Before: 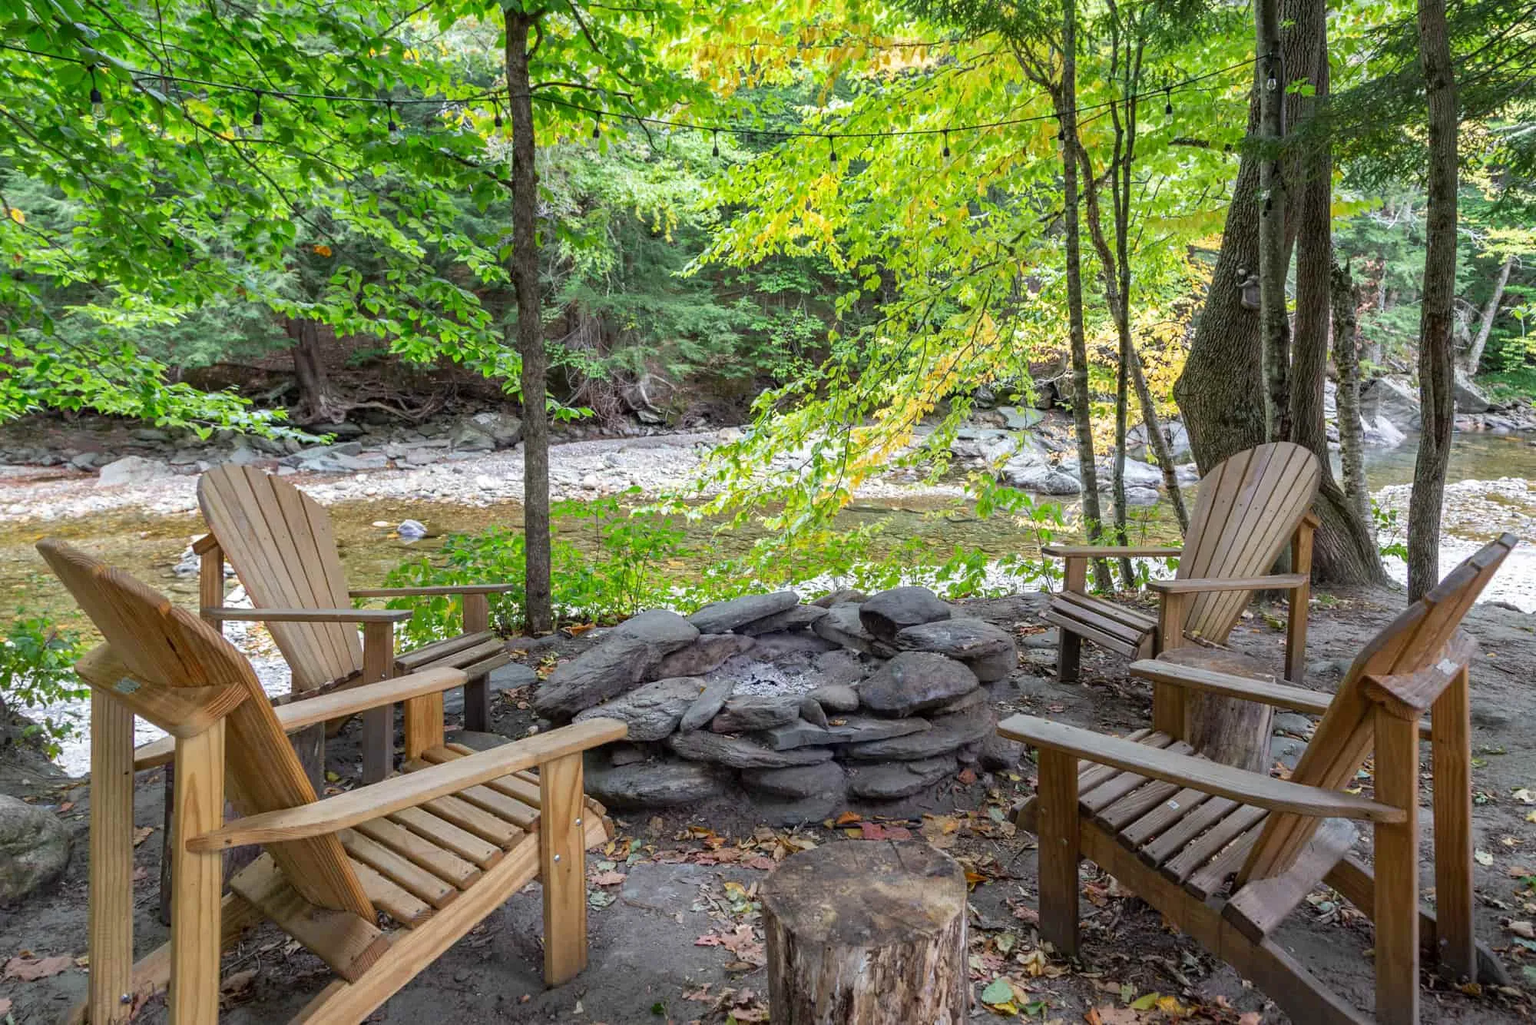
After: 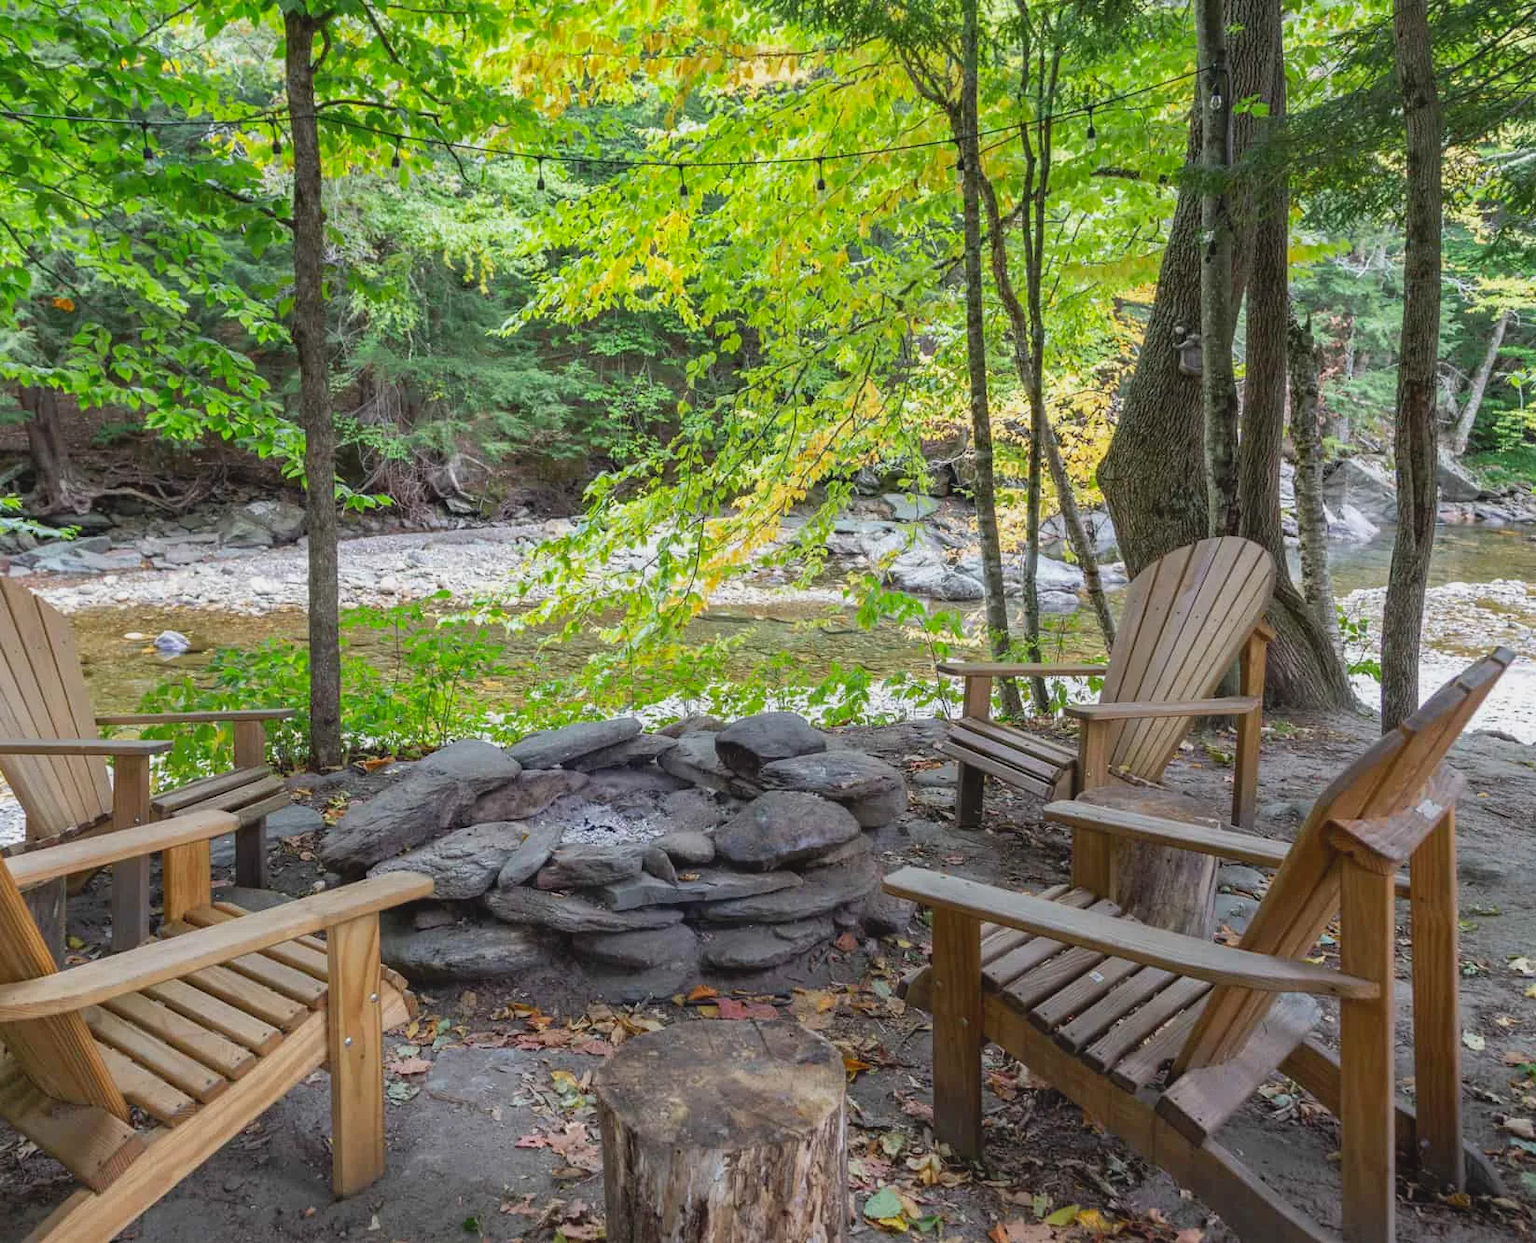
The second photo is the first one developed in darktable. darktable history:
crop: left 17.61%, bottom 0.017%
contrast brightness saturation: contrast -0.114
